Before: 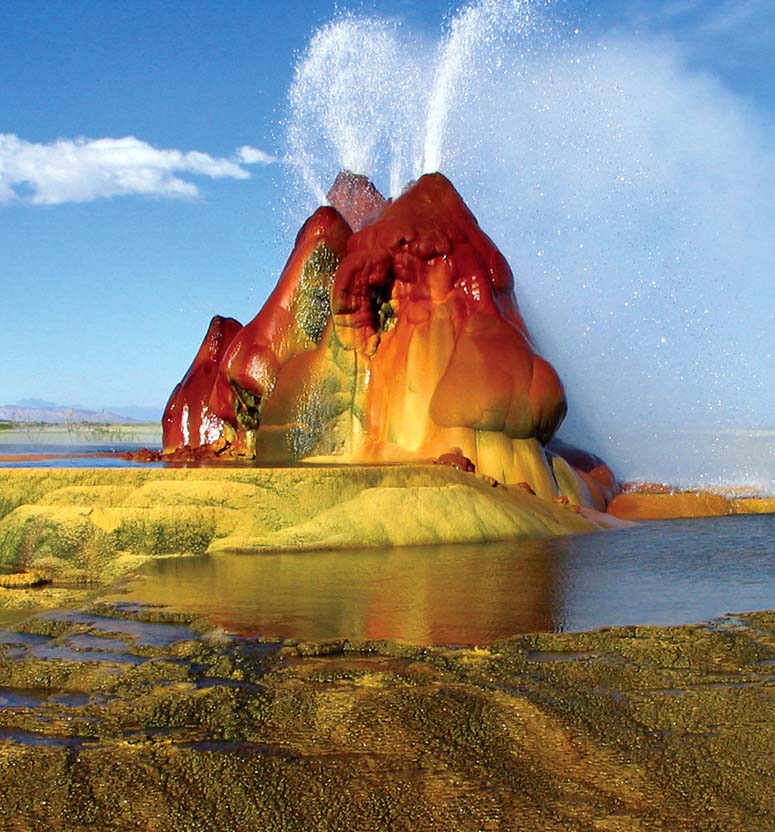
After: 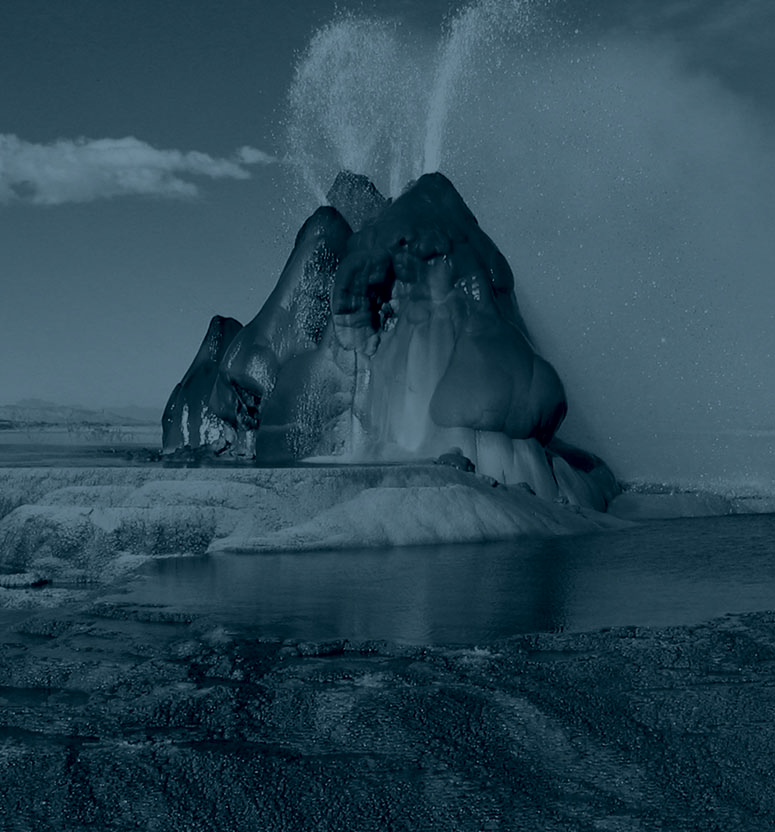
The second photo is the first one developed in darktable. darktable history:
colorize: hue 194.4°, saturation 29%, source mix 61.75%, lightness 3.98%, version 1
